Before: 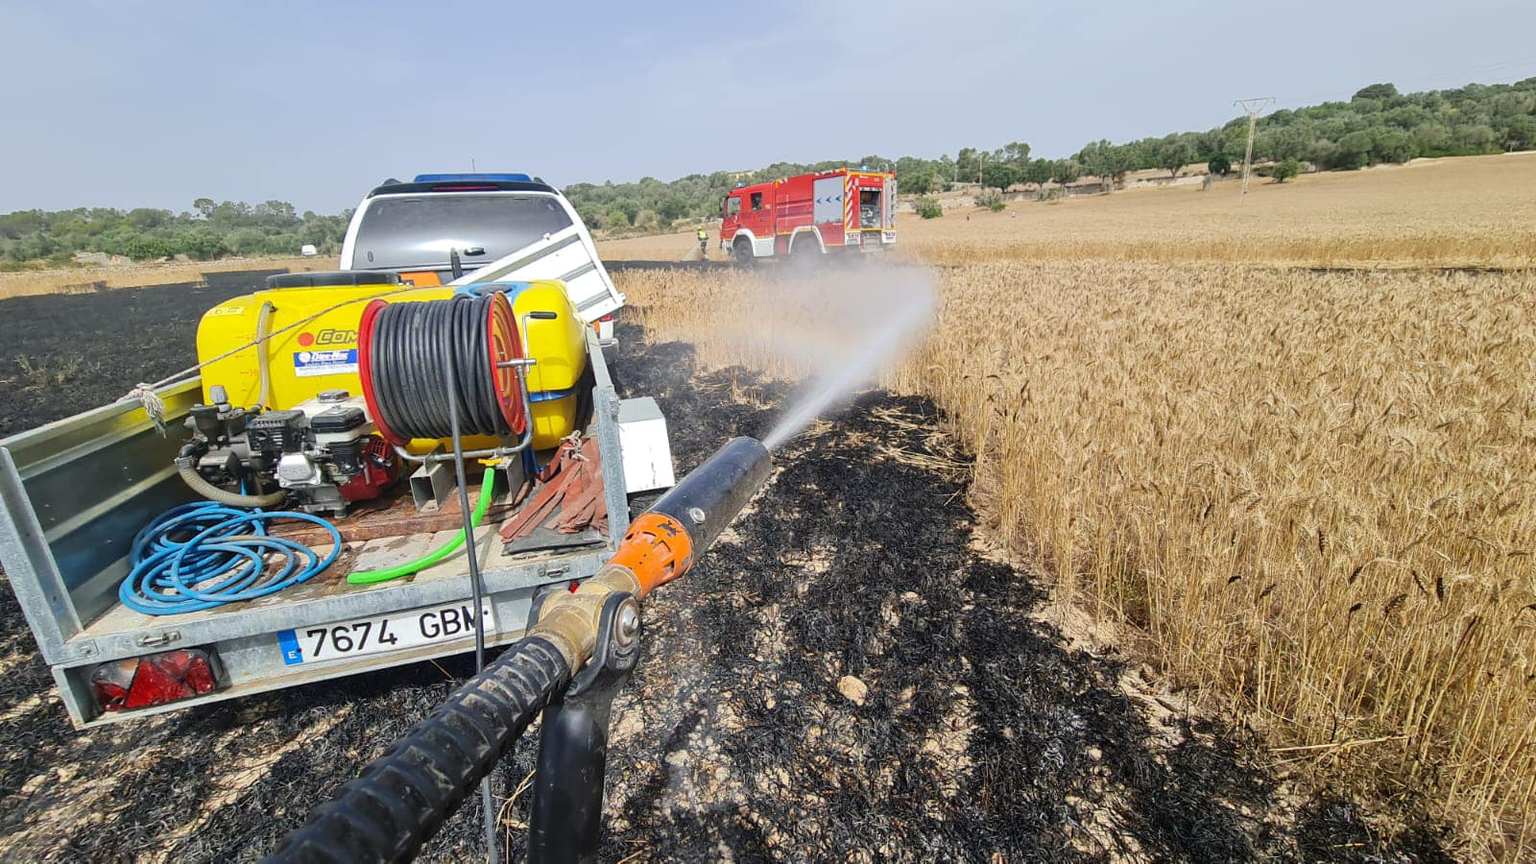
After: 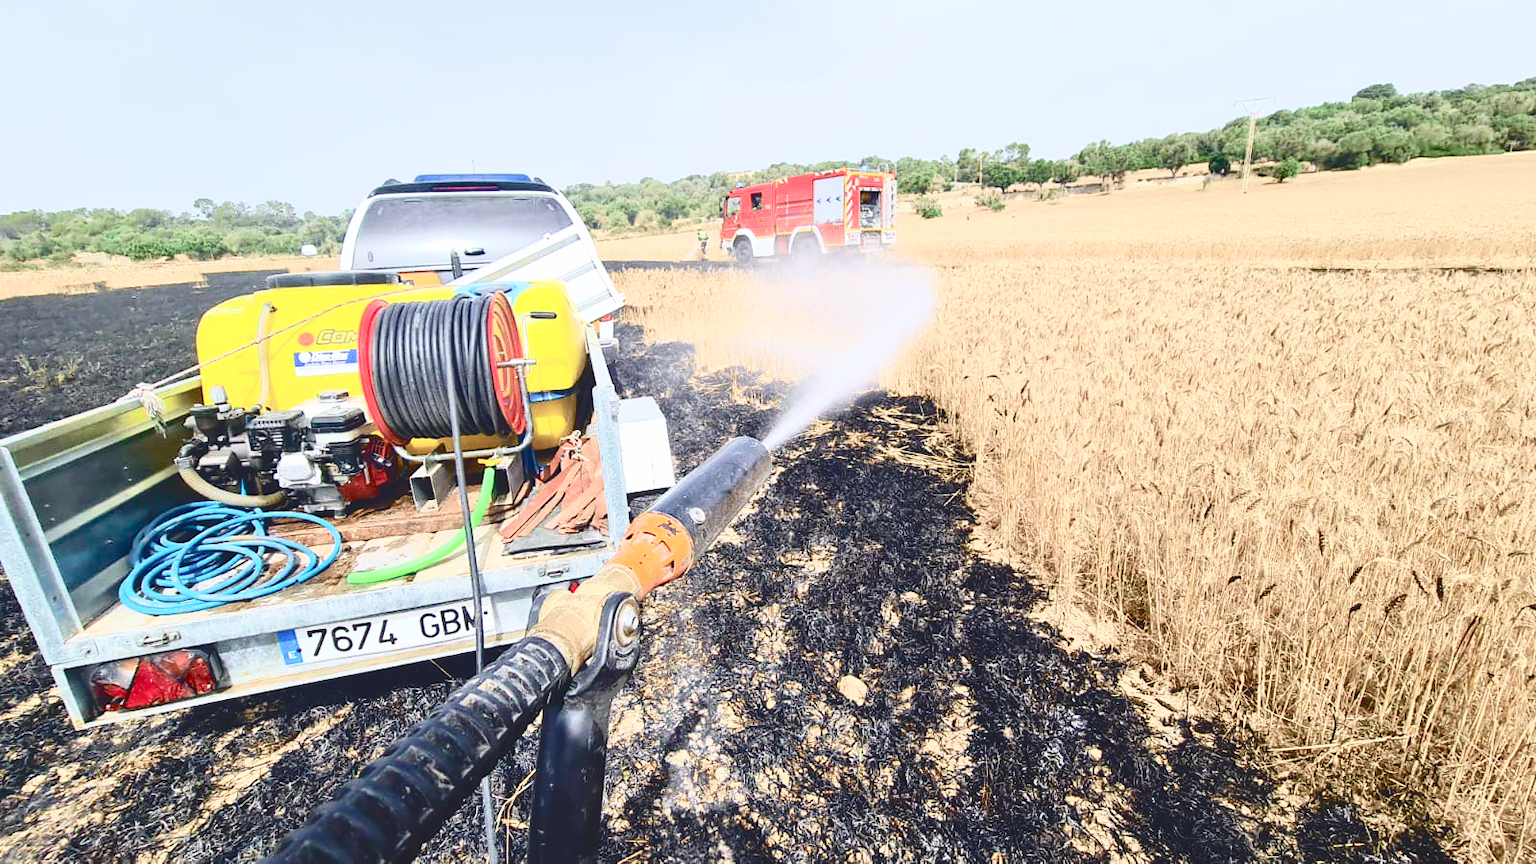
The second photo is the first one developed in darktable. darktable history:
tone curve: curves: ch0 [(0, 0.039) (0.104, 0.094) (0.285, 0.301) (0.673, 0.796) (0.845, 0.932) (0.994, 0.971)]; ch1 [(0, 0) (0.356, 0.385) (0.424, 0.405) (0.498, 0.502) (0.586, 0.57) (0.657, 0.642) (1, 1)]; ch2 [(0, 0) (0.424, 0.438) (0.46, 0.453) (0.515, 0.505) (0.557, 0.57) (0.612, 0.583) (0.722, 0.67) (1, 1)], color space Lab, independent channels, preserve colors none
levels: levels [0, 0.397, 0.955]
filmic rgb: black relative exposure -7.5 EV, white relative exposure 5 EV, hardness 3.31, contrast 1.3, contrast in shadows safe
